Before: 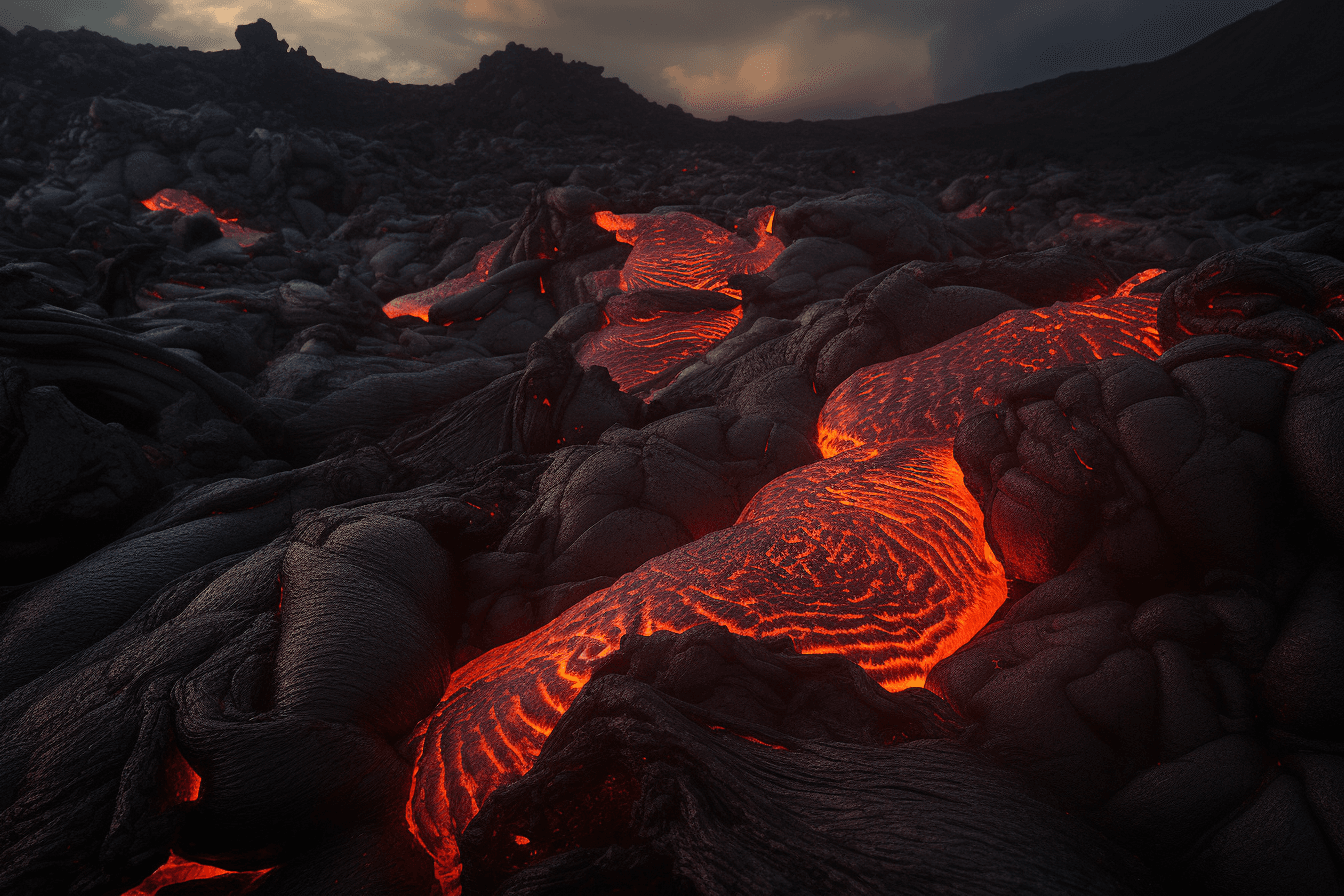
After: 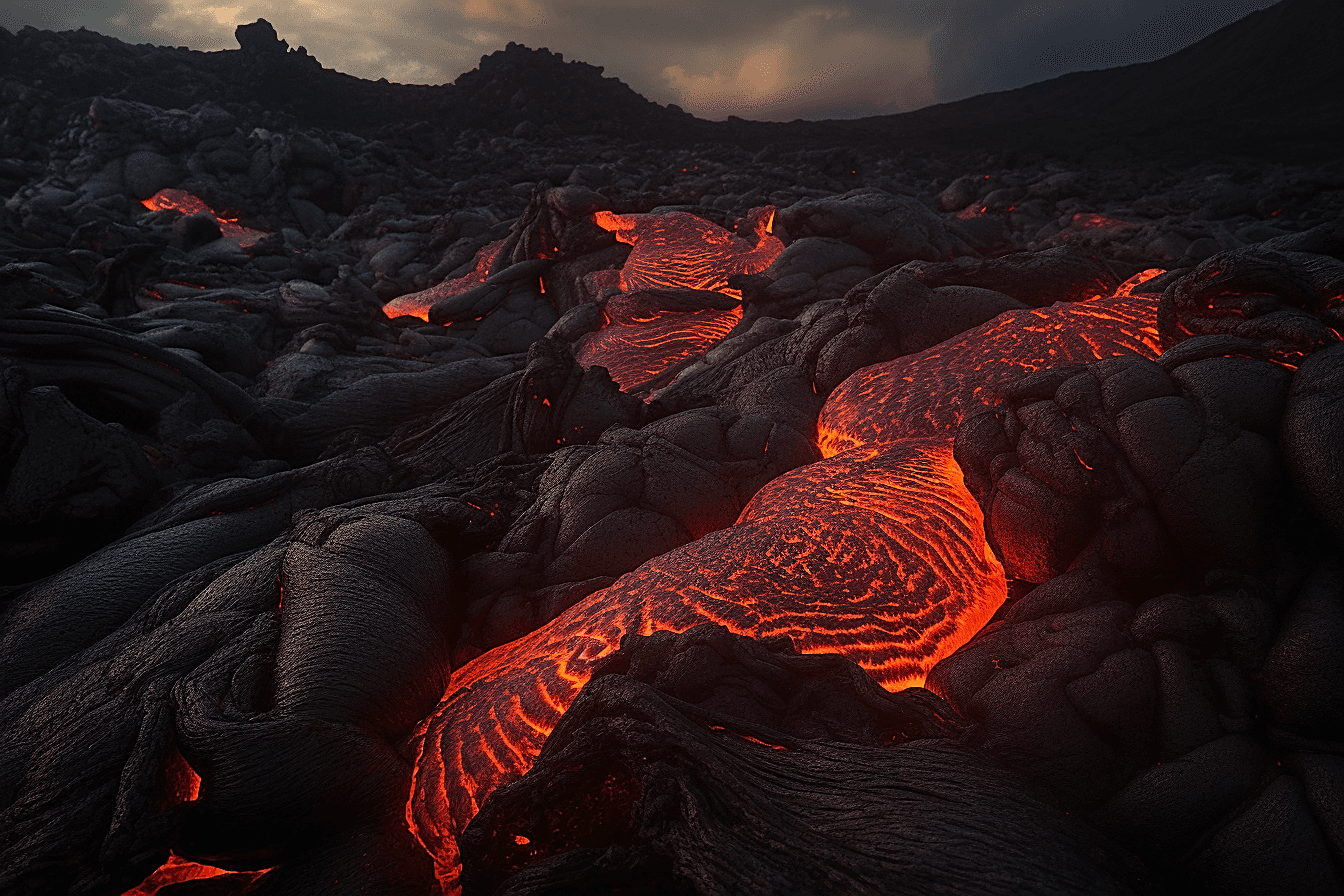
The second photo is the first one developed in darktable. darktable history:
sharpen: amount 0.593
